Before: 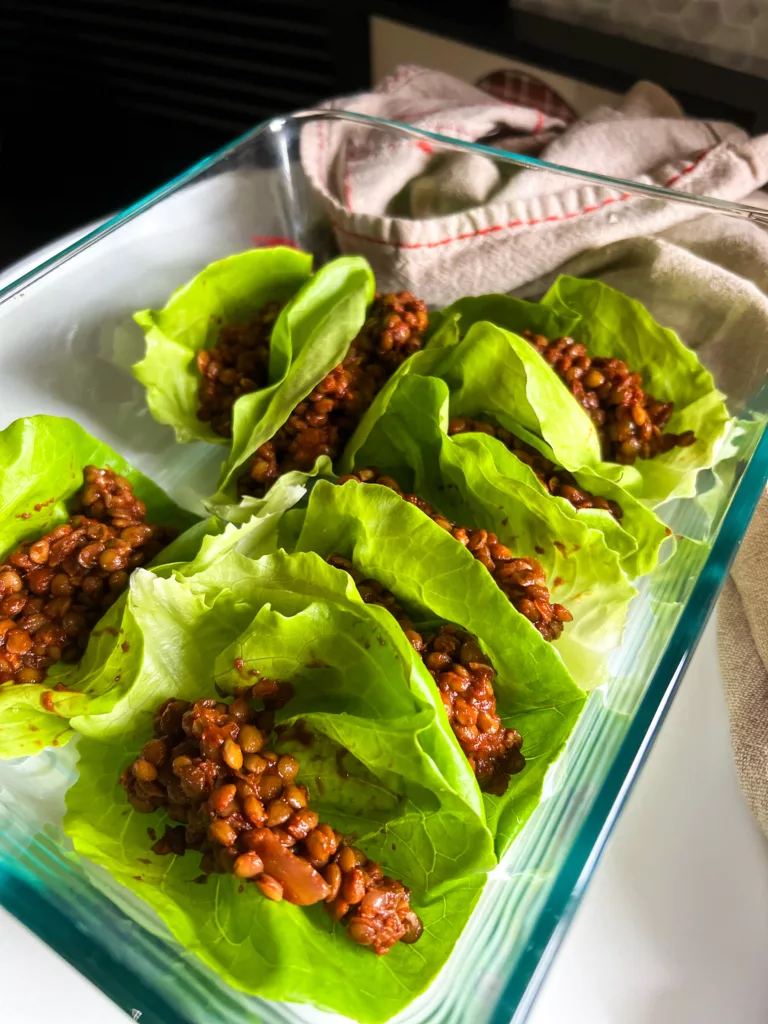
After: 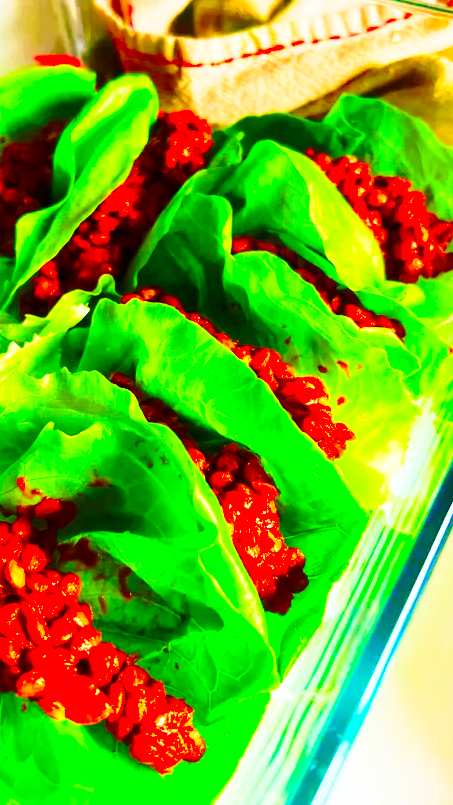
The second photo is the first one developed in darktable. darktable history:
contrast brightness saturation: contrast 0.26, brightness 0.02, saturation 0.87
crop and rotate: left 28.256%, top 17.734%, right 12.656%, bottom 3.573%
color correction: saturation 2.15
rgb curve: curves: ch2 [(0, 0) (0.567, 0.512) (1, 1)], mode RGB, independent channels
base curve: curves: ch0 [(0, 0) (0.028, 0.03) (0.121, 0.232) (0.46, 0.748) (0.859, 0.968) (1, 1)], preserve colors none
